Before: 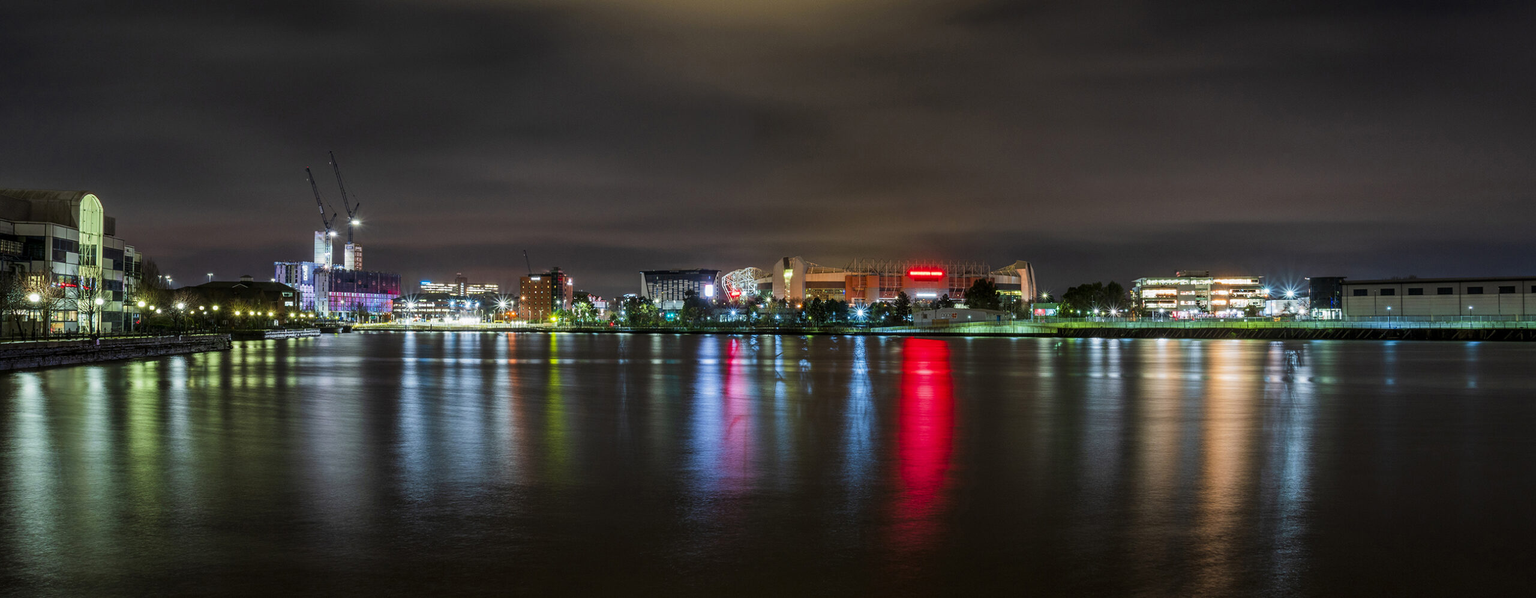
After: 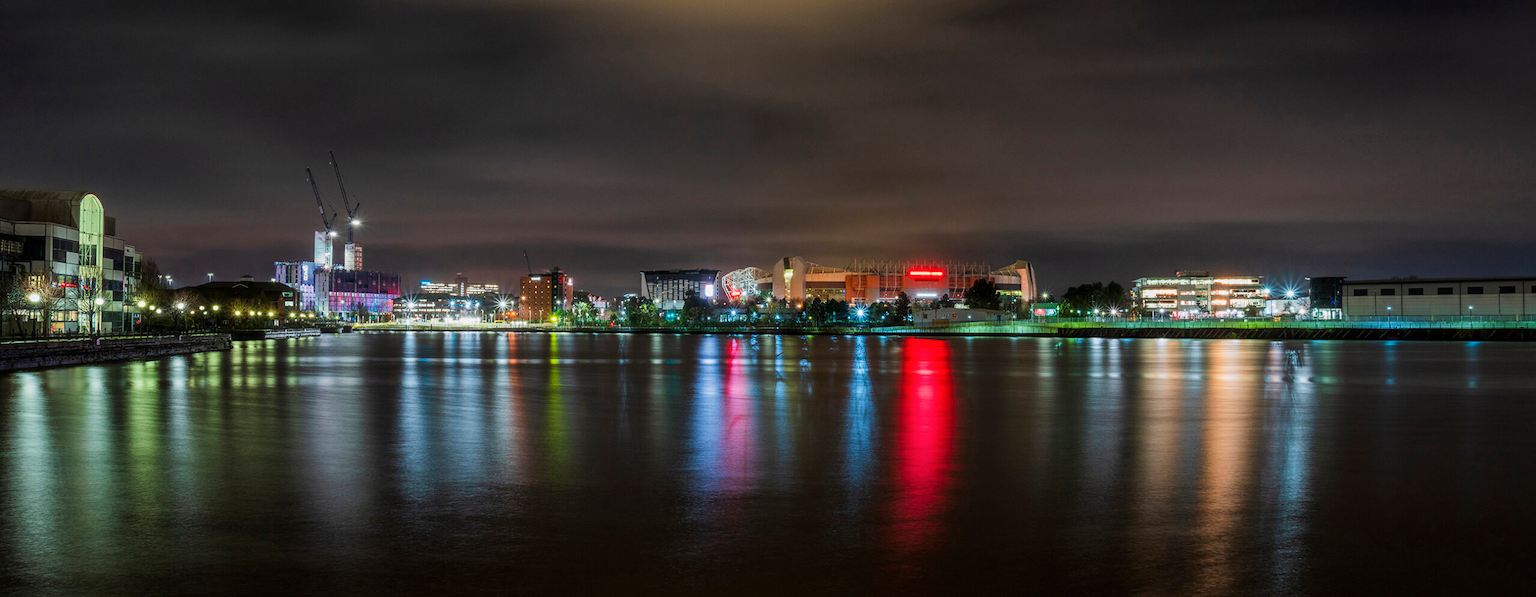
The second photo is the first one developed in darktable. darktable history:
haze removal: strength -0.042, compatibility mode true
